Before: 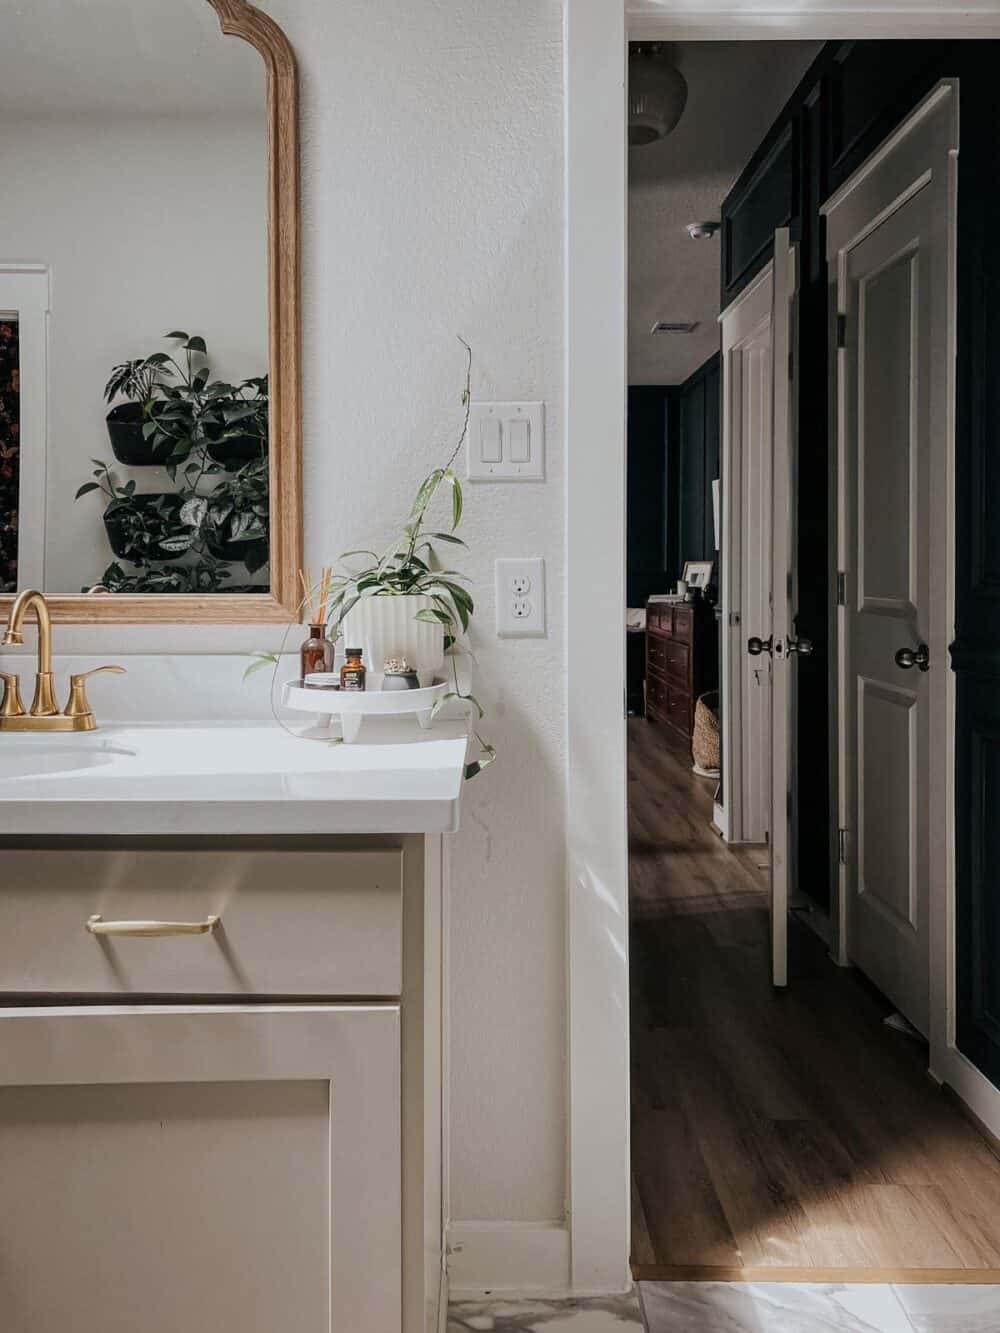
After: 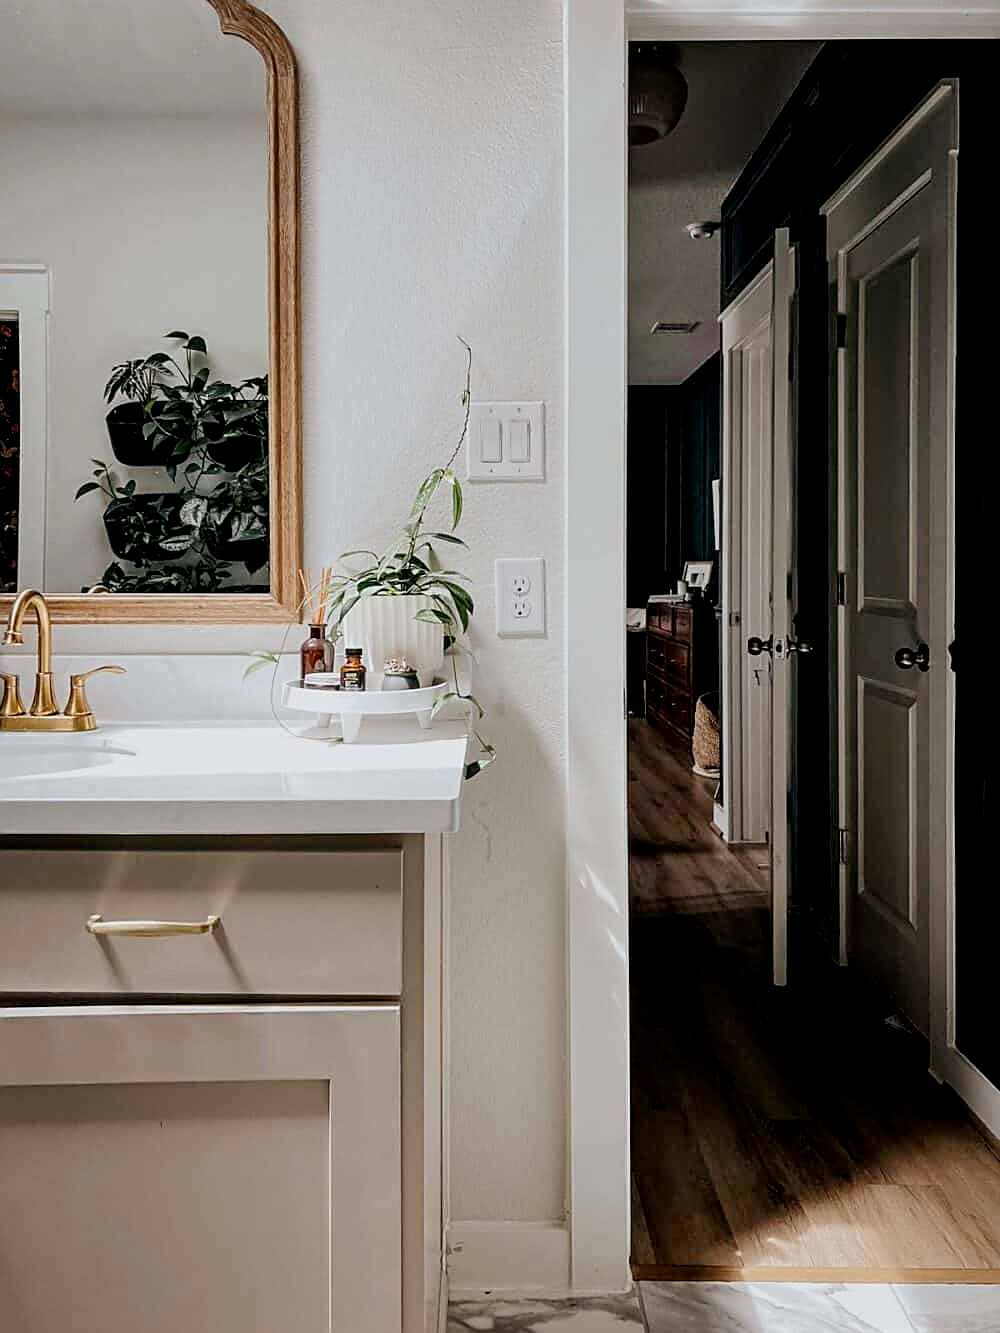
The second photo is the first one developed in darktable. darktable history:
sharpen: amount 0.491
exposure: black level correction 0.008, exposure 0.106 EV, compensate highlight preservation false
filmic rgb: black relative exposure -12.69 EV, white relative exposure 2.81 EV, target black luminance 0%, hardness 8.53, latitude 69.6%, contrast 1.136, shadows ↔ highlights balance -0.393%, add noise in highlights 0.001, preserve chrominance no, color science v3 (2019), use custom middle-gray values true, contrast in highlights soft
